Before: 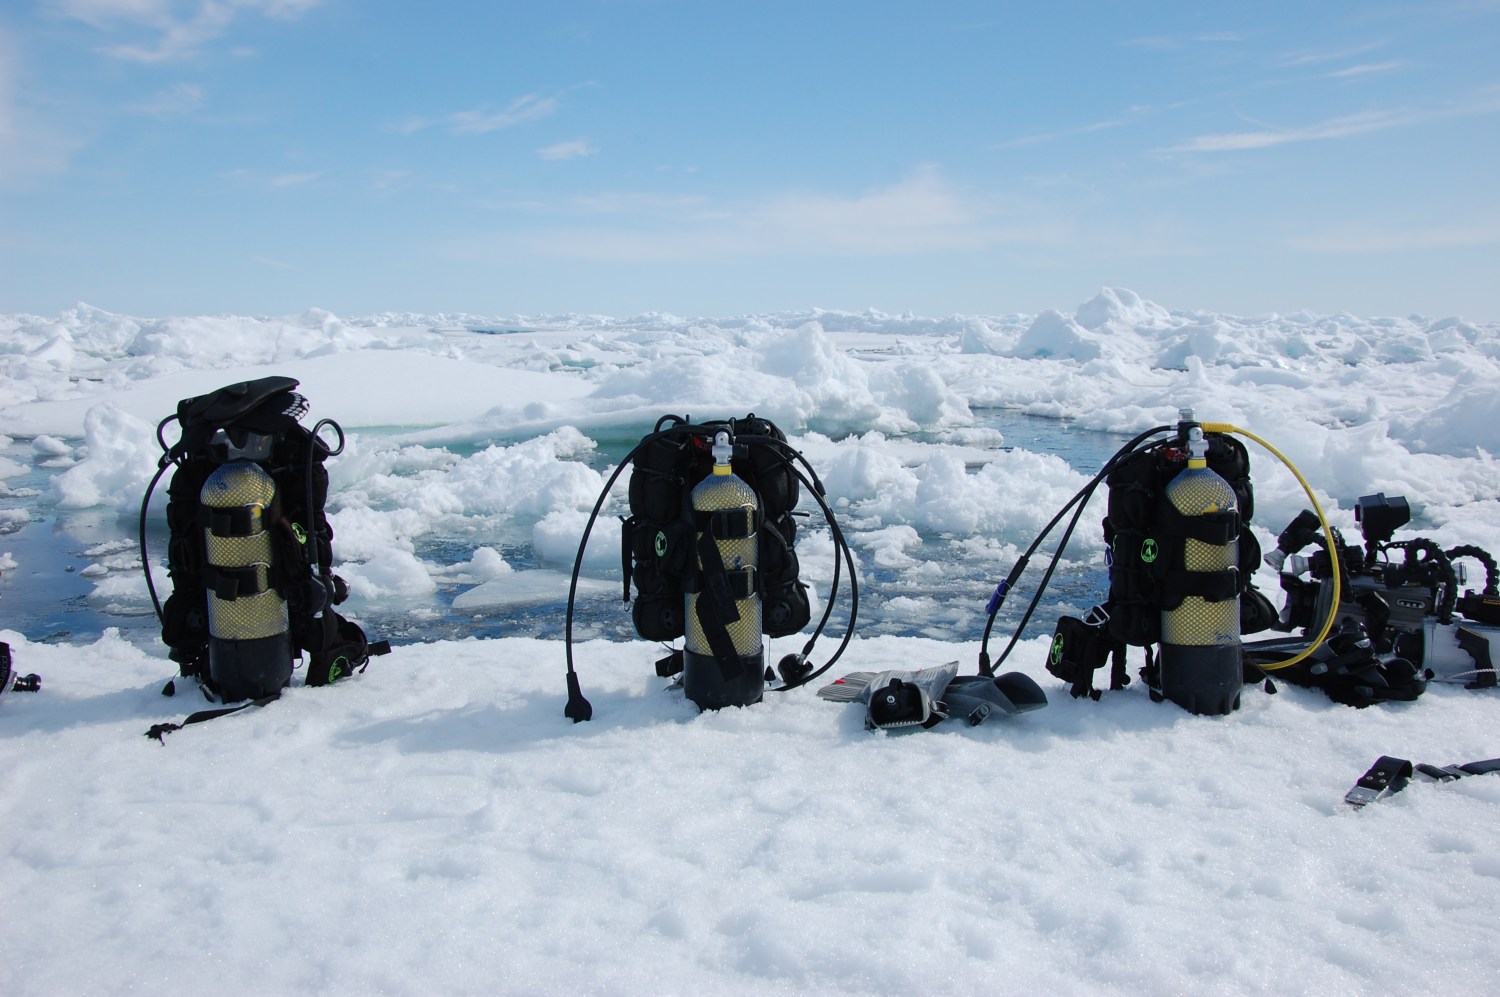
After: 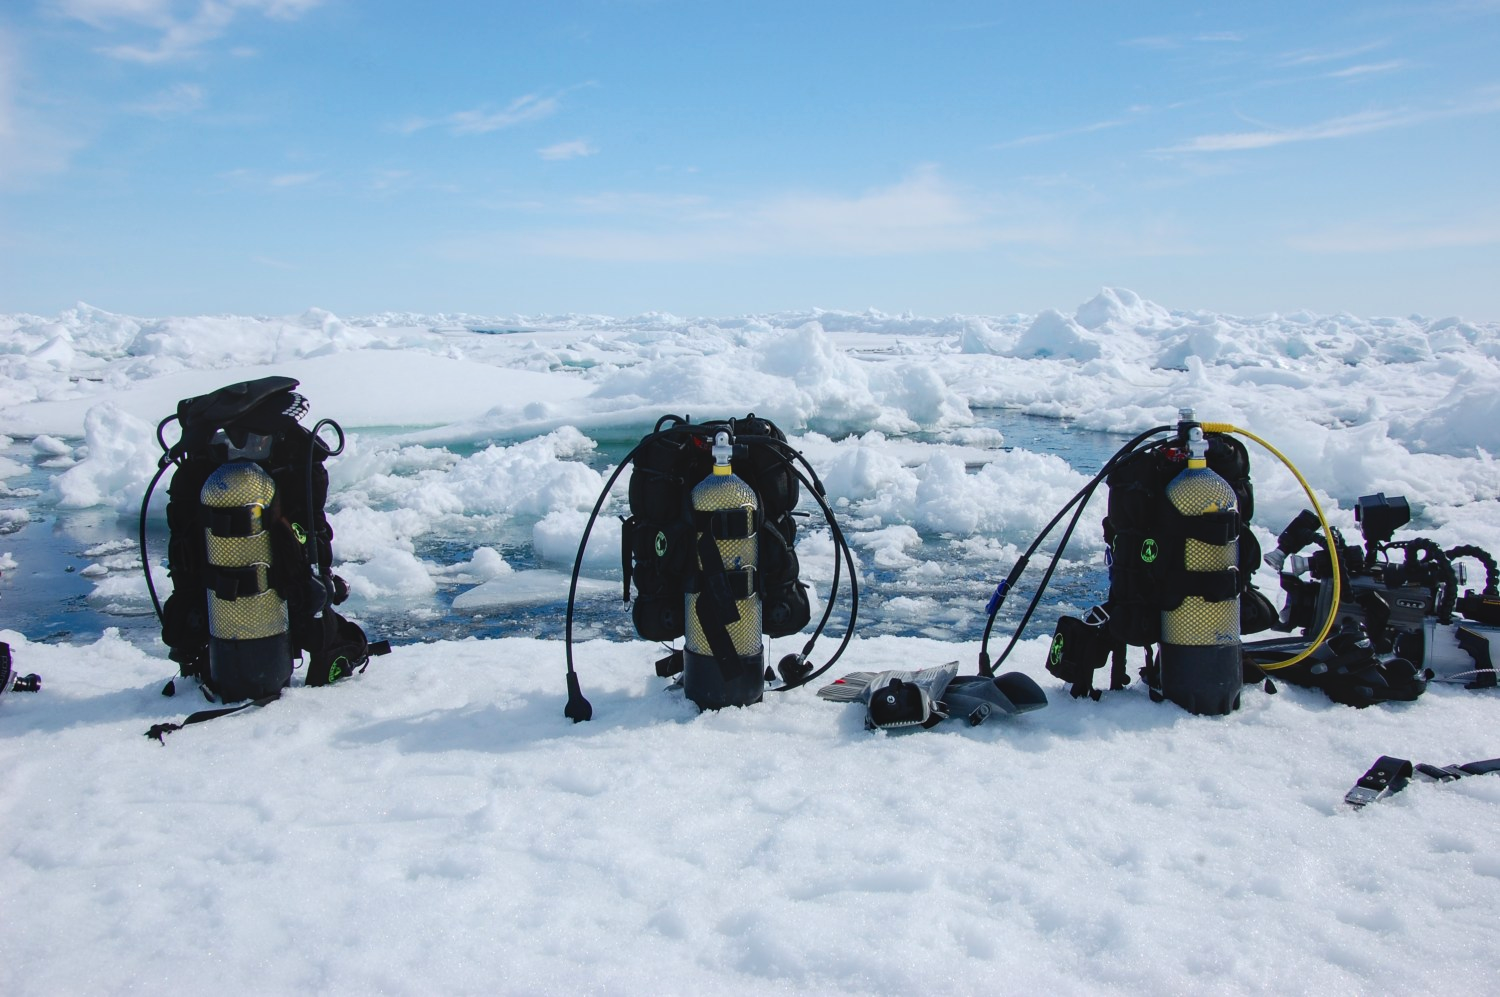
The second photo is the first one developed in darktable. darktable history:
local contrast: detail 109%
contrast brightness saturation: contrast 0.153, brightness -0.014, saturation 0.105
